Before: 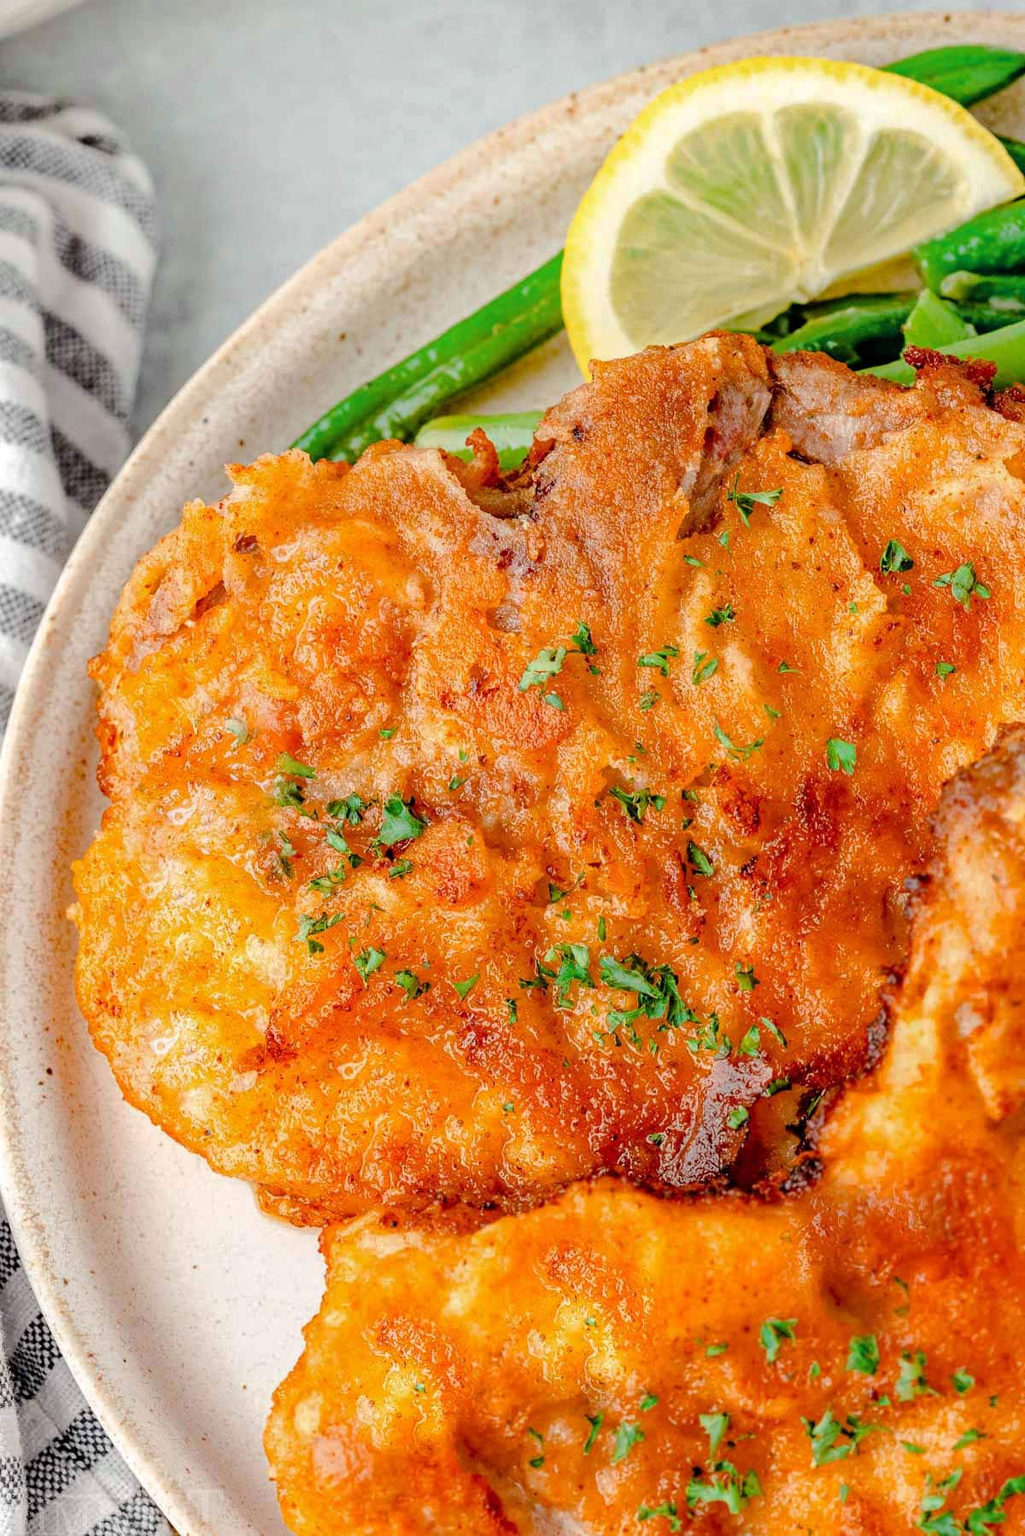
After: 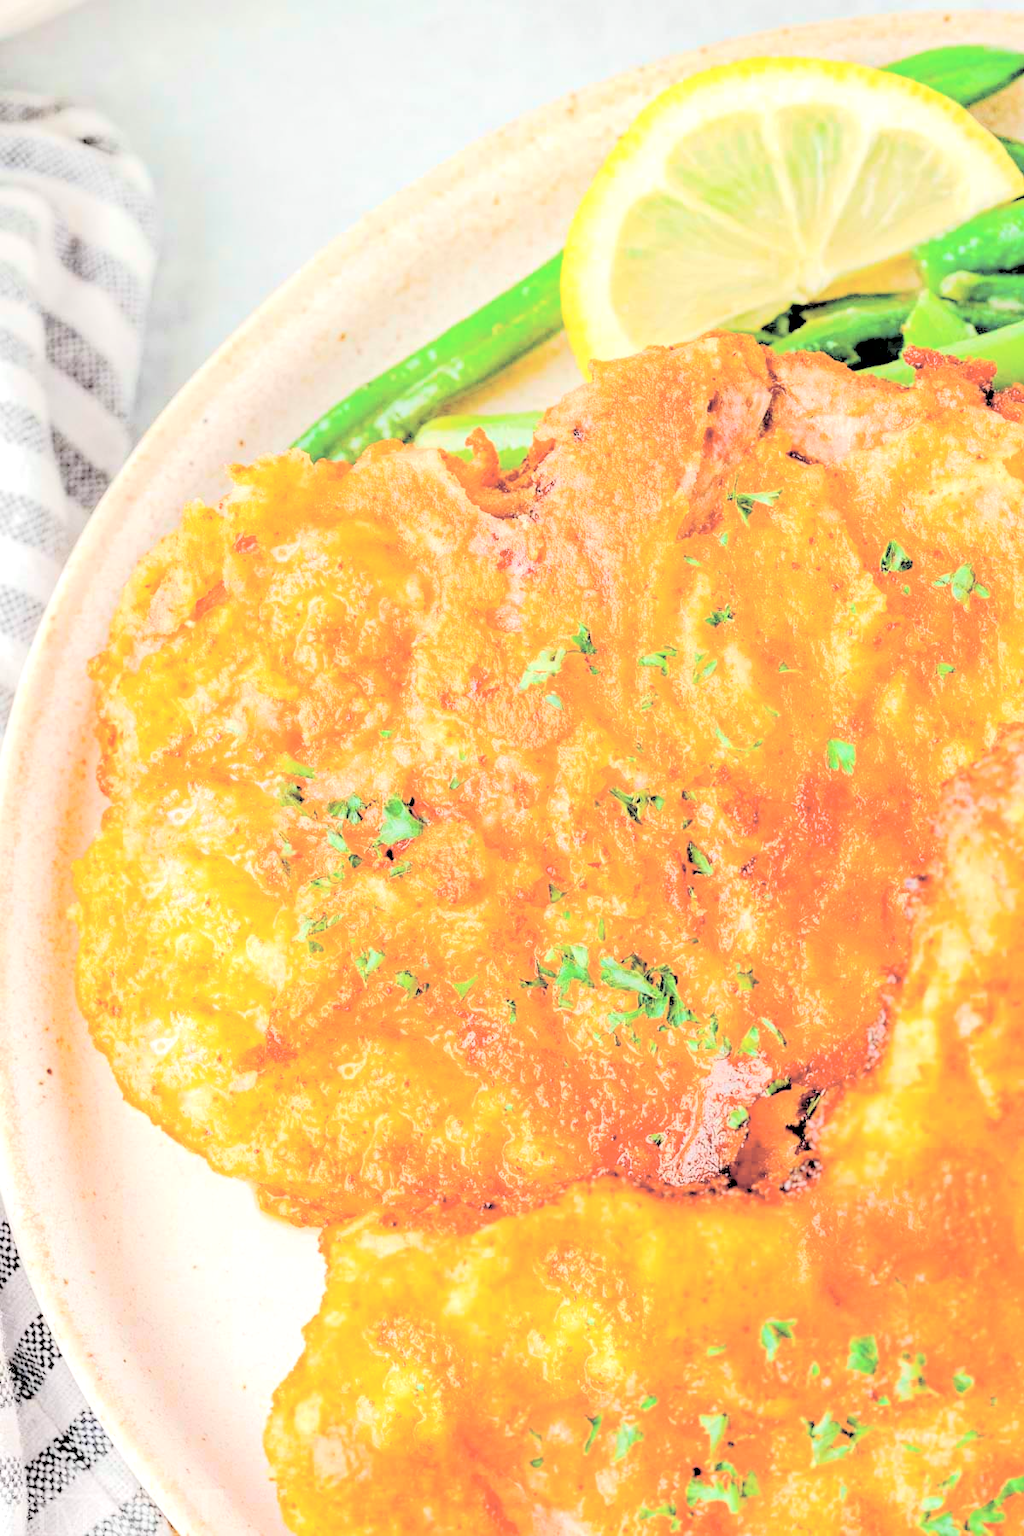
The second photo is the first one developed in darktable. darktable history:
contrast brightness saturation: brightness 0.996
exposure: black level correction 0.003, exposure 0.382 EV, compensate highlight preservation false
